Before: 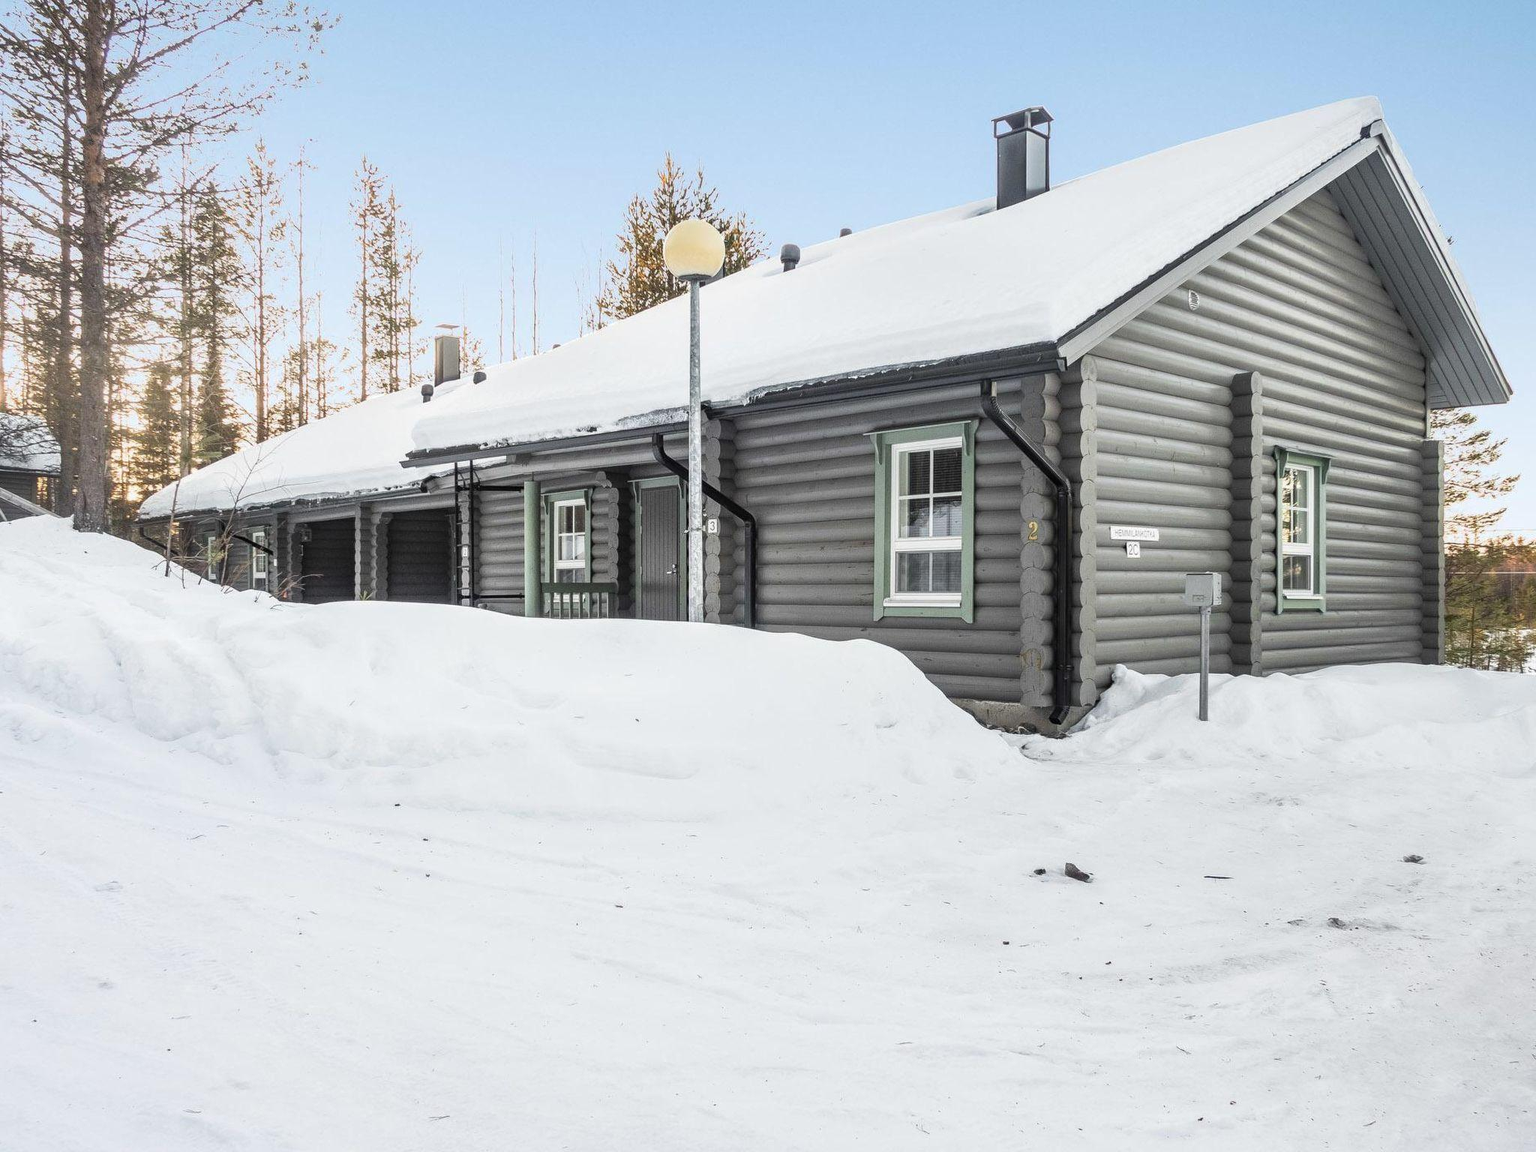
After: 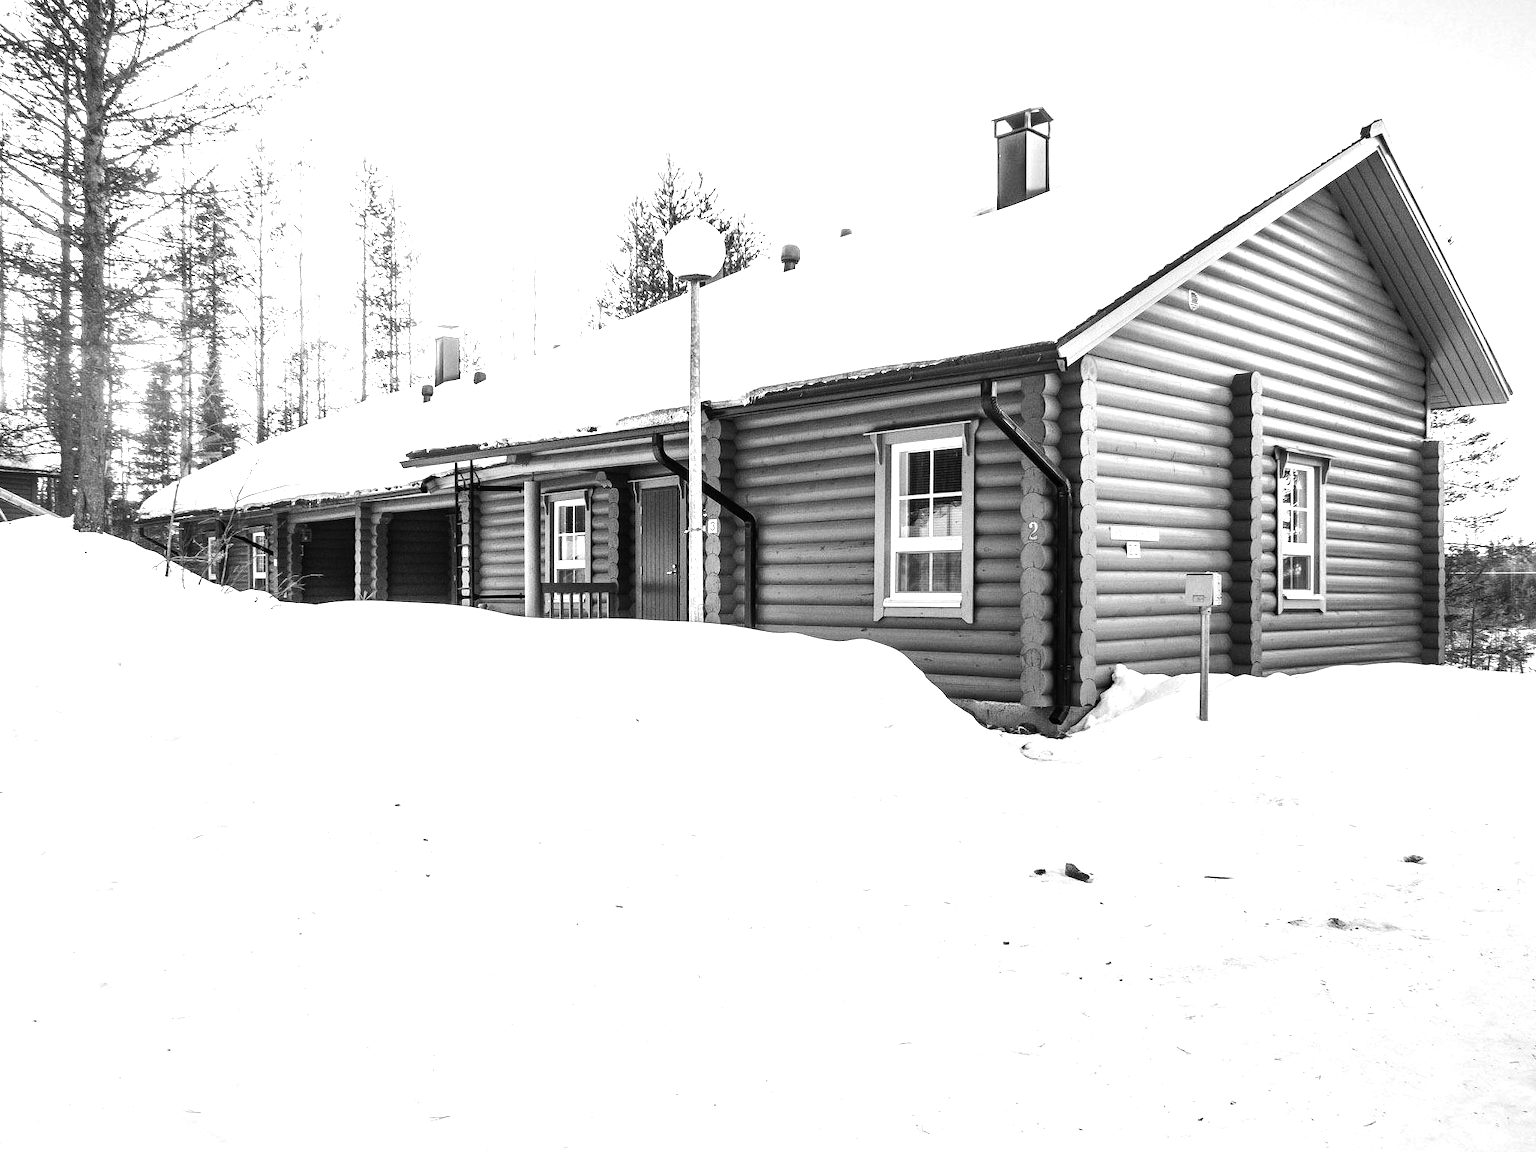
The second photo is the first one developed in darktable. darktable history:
graduated density: rotation -180°, offset 27.42
monochrome: on, module defaults
tone equalizer: -8 EV -1.08 EV, -7 EV -1.01 EV, -6 EV -0.867 EV, -5 EV -0.578 EV, -3 EV 0.578 EV, -2 EV 0.867 EV, -1 EV 1.01 EV, +0 EV 1.08 EV, edges refinement/feathering 500, mask exposure compensation -1.57 EV, preserve details no
